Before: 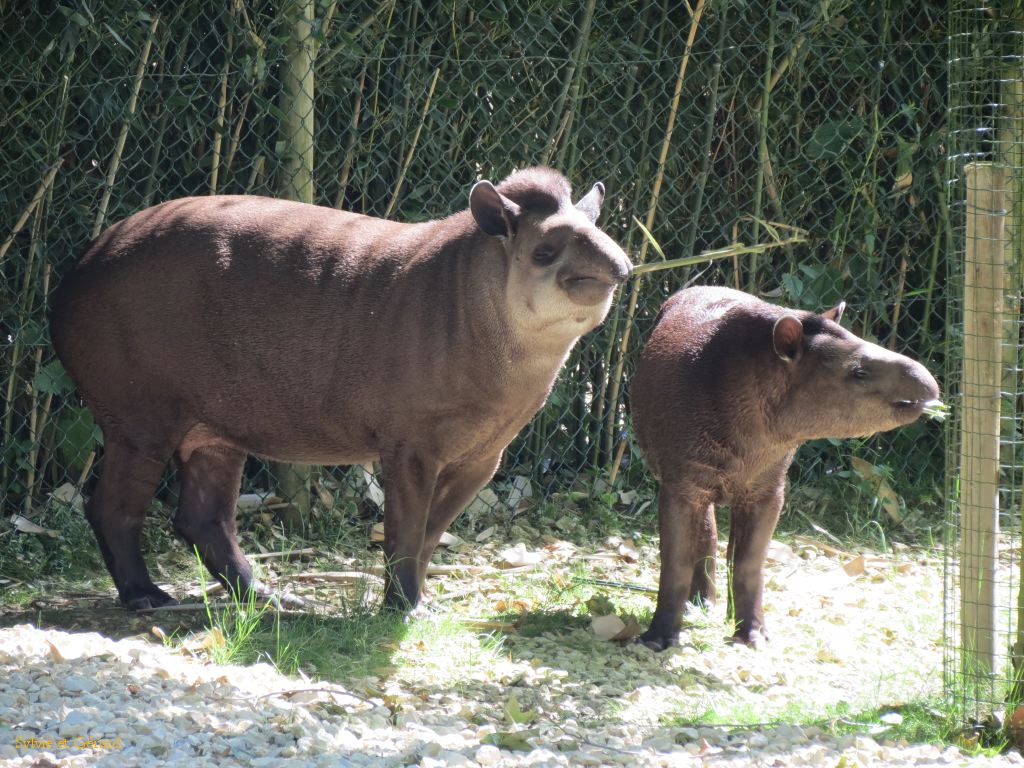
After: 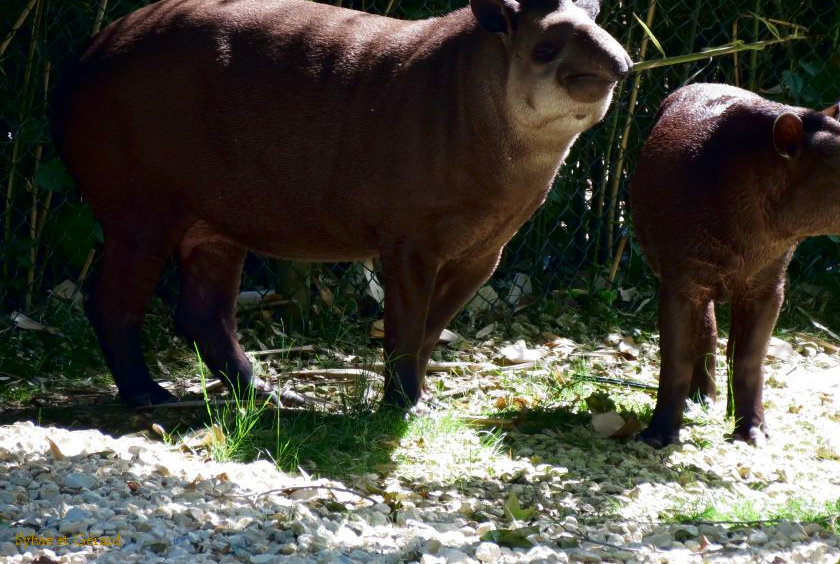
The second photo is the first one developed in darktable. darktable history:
contrast brightness saturation: contrast 0.09, brightness -0.59, saturation 0.17
crop: top 26.531%, right 17.959%
